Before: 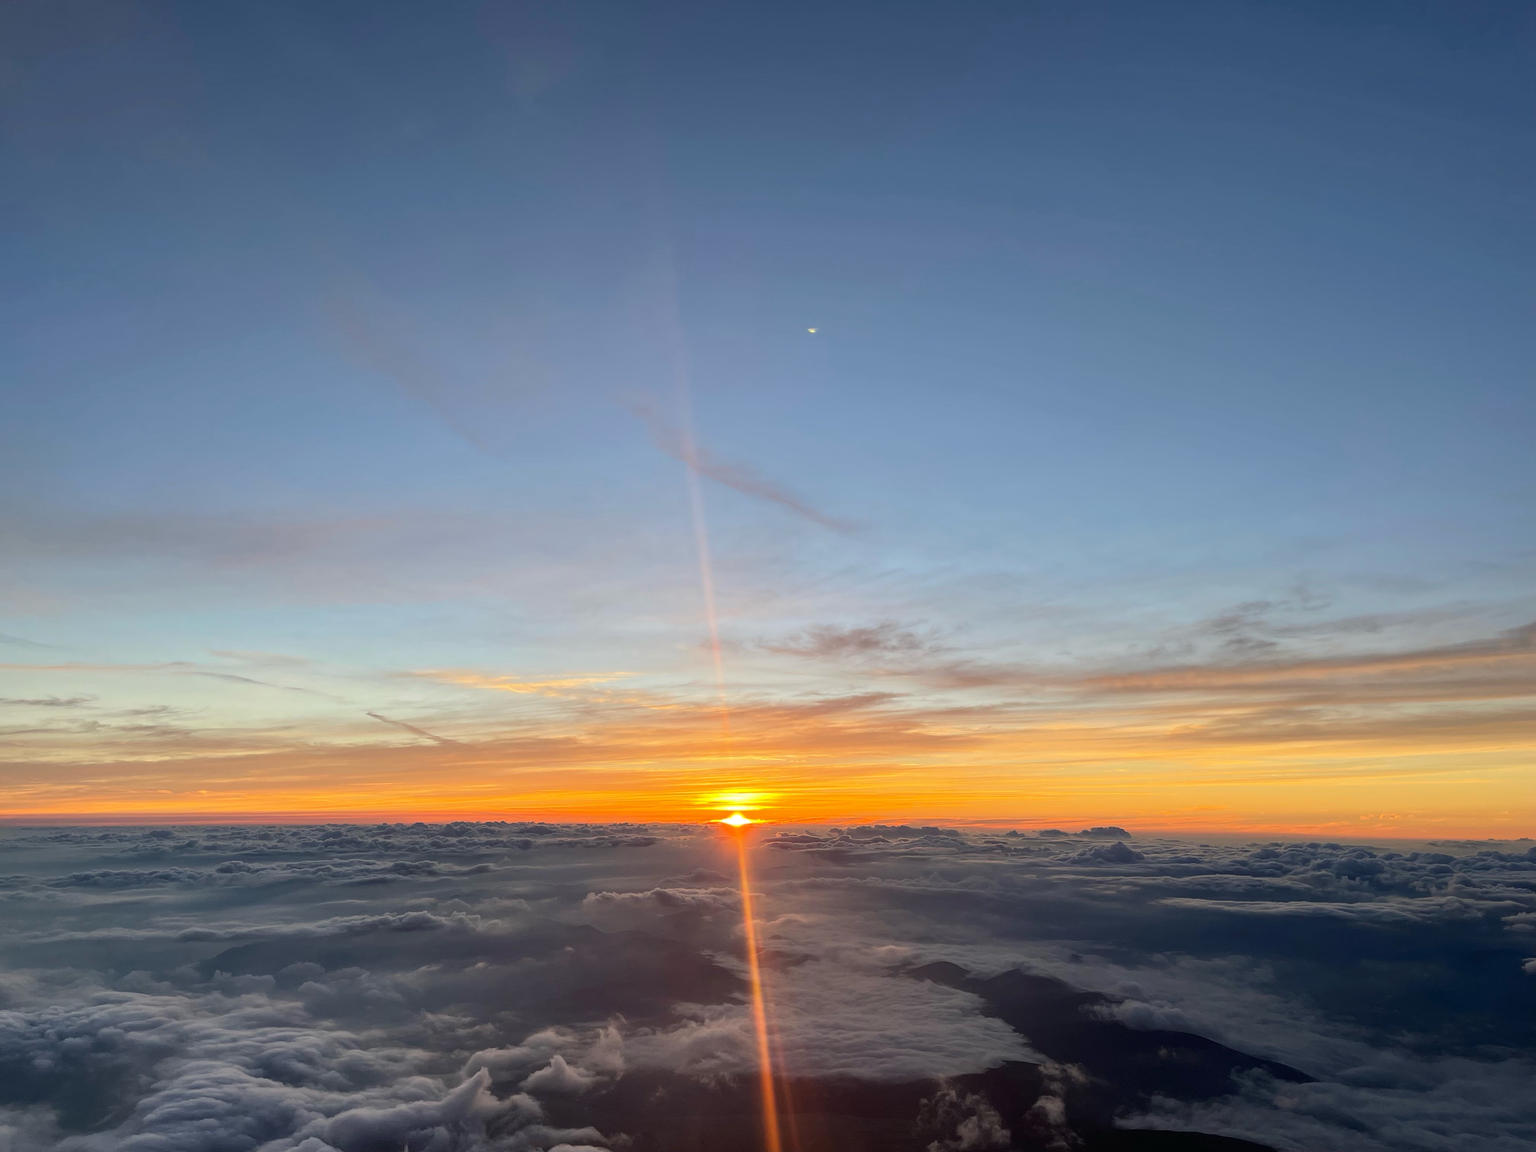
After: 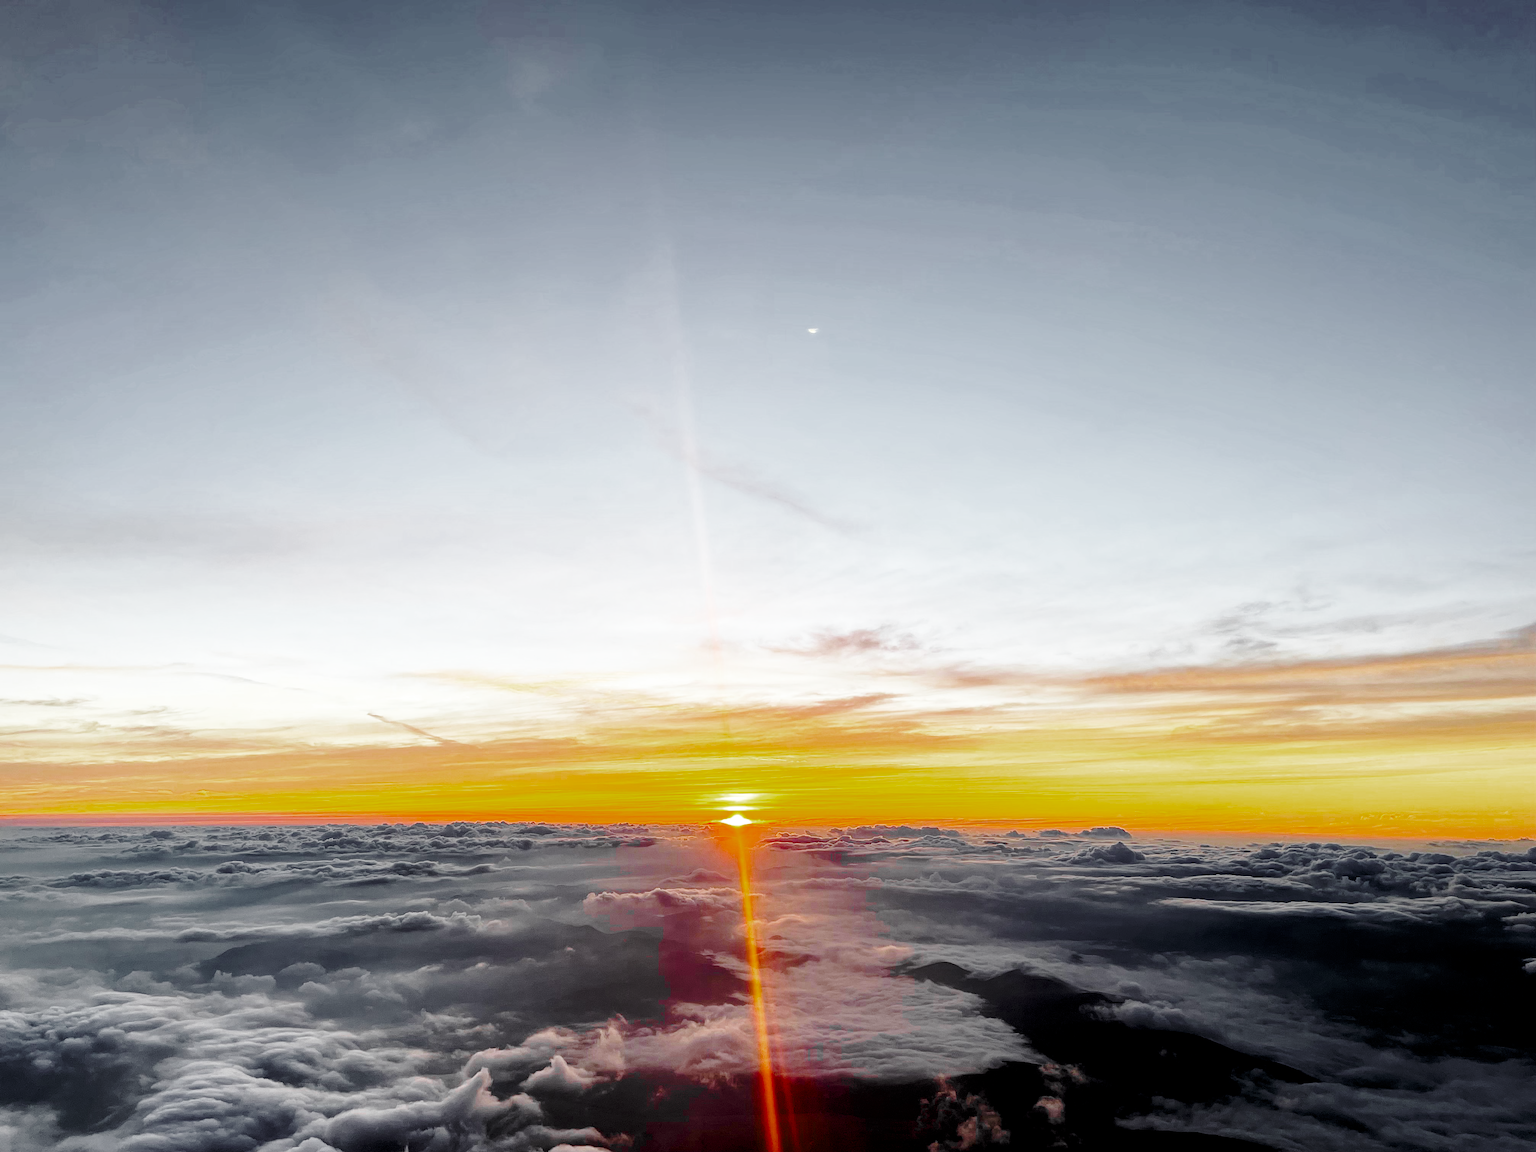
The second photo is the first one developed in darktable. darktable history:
color zones: curves: ch0 [(0.004, 0.388) (0.125, 0.392) (0.25, 0.404) (0.375, 0.5) (0.5, 0.5) (0.625, 0.5) (0.75, 0.5) (0.875, 0.5)]; ch1 [(0, 0.5) (0.125, 0.5) (0.25, 0.5) (0.375, 0.124) (0.524, 0.124) (0.645, 0.128) (0.789, 0.132) (0.914, 0.096) (0.998, 0.068)]
color balance rgb: perceptual saturation grading › mid-tones 6.33%, perceptual saturation grading › shadows 72.44%, perceptual brilliance grading › highlights 11.59%, contrast 5.05%
base curve: curves: ch0 [(0, 0) (0.032, 0.037) (0.105, 0.228) (0.435, 0.76) (0.856, 0.983) (1, 1)], preserve colors none
exposure: black level correction 0.01, exposure 0.014 EV, compensate highlight preservation false
